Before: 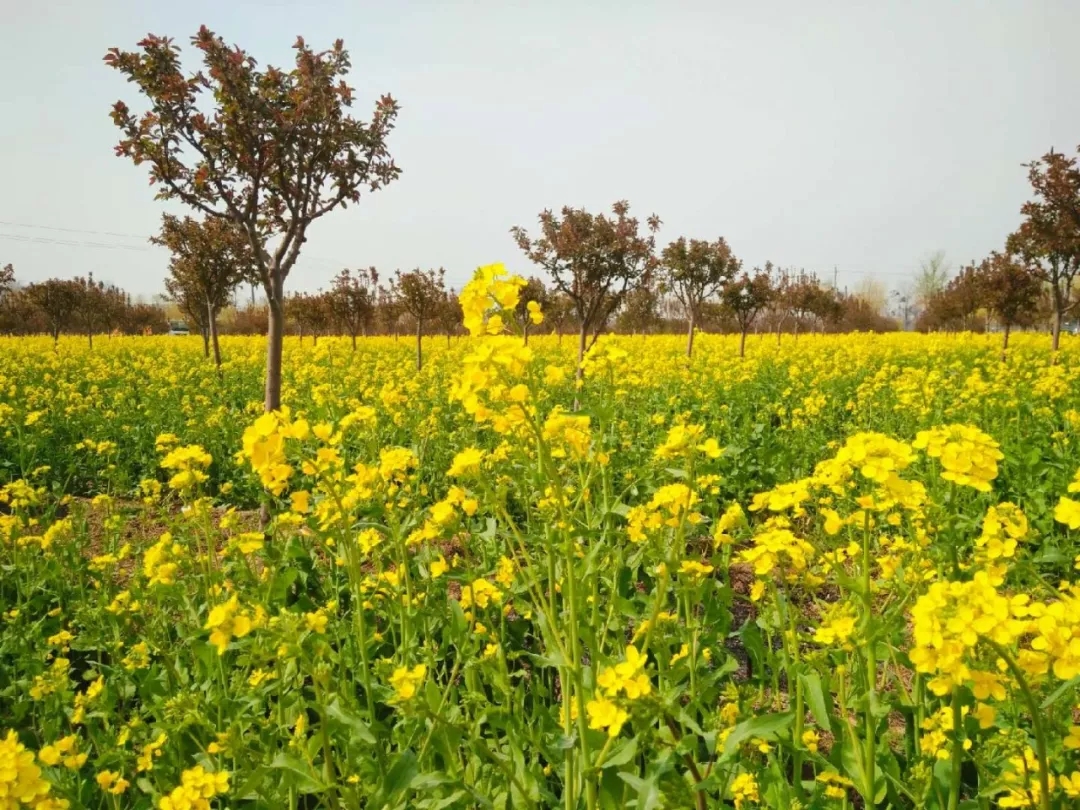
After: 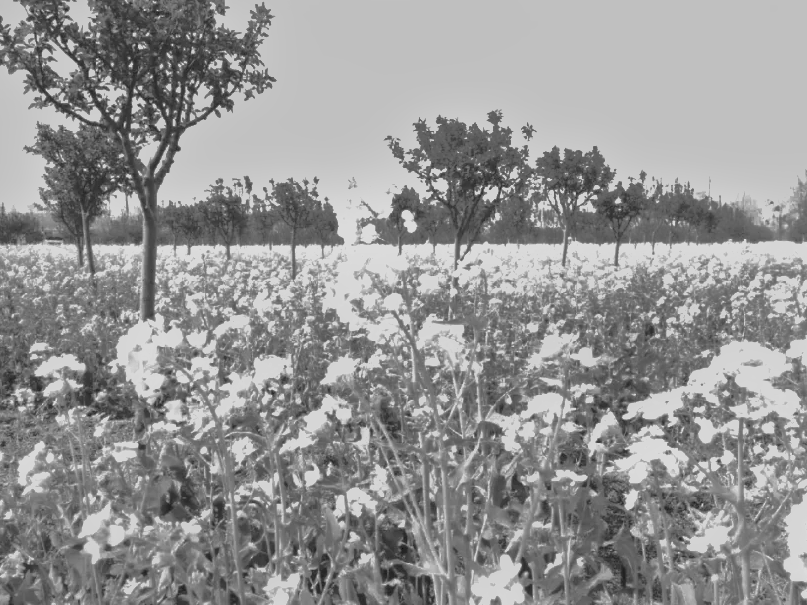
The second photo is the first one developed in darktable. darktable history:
monochrome: a 79.32, b 81.83, size 1.1
exposure: exposure 0.943 EV, compensate highlight preservation false
shadows and highlights: shadows 40, highlights -60
color contrast: green-magenta contrast 0.85, blue-yellow contrast 1.25, unbound 0
crop and rotate: left 11.831%, top 11.346%, right 13.429%, bottom 13.899%
